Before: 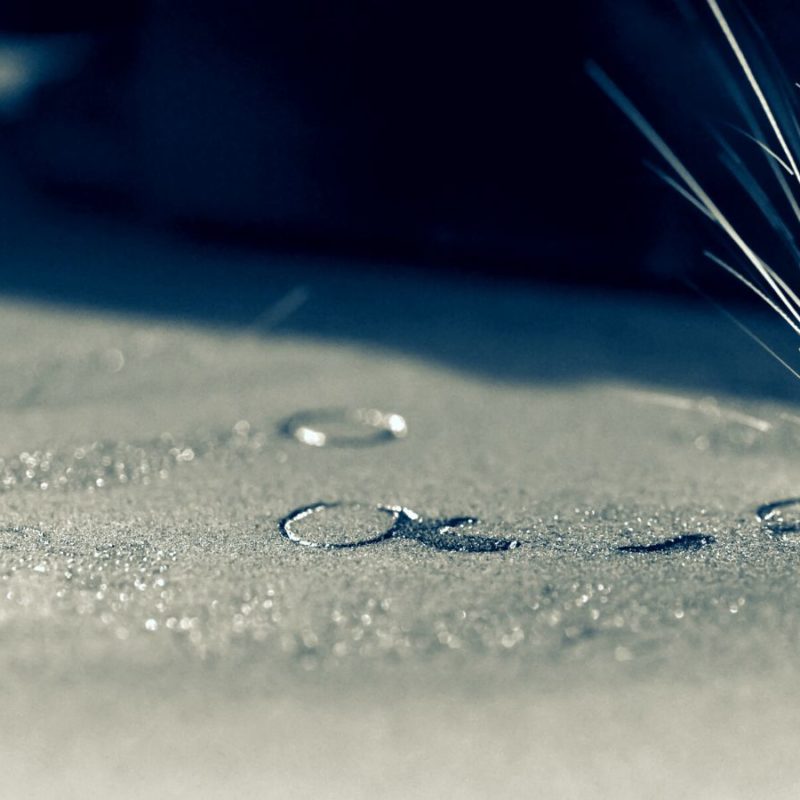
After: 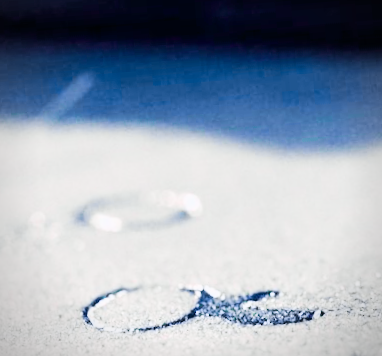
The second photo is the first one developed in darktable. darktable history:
crop: left 25%, top 25%, right 25%, bottom 25%
vignetting: fall-off radius 60.92%
filmic rgb: black relative exposure -7.65 EV, white relative exposure 4.56 EV, hardness 3.61
exposure: black level correction 0, exposure 1.45 EV, compensate exposure bias true, compensate highlight preservation false
rotate and perspective: rotation -4.57°, crop left 0.054, crop right 0.944, crop top 0.087, crop bottom 0.914
white balance: red 1.066, blue 1.119
tone curve: curves: ch0 [(0, 0) (0.055, 0.057) (0.258, 0.307) (0.434, 0.543) (0.517, 0.657) (0.745, 0.874) (1, 1)]; ch1 [(0, 0) (0.346, 0.307) (0.418, 0.383) (0.46, 0.439) (0.482, 0.493) (0.502, 0.497) (0.517, 0.506) (0.55, 0.561) (0.588, 0.61) (0.646, 0.688) (1, 1)]; ch2 [(0, 0) (0.346, 0.34) (0.431, 0.45) (0.485, 0.499) (0.5, 0.503) (0.527, 0.508) (0.545, 0.562) (0.679, 0.706) (1, 1)], color space Lab, independent channels, preserve colors none
